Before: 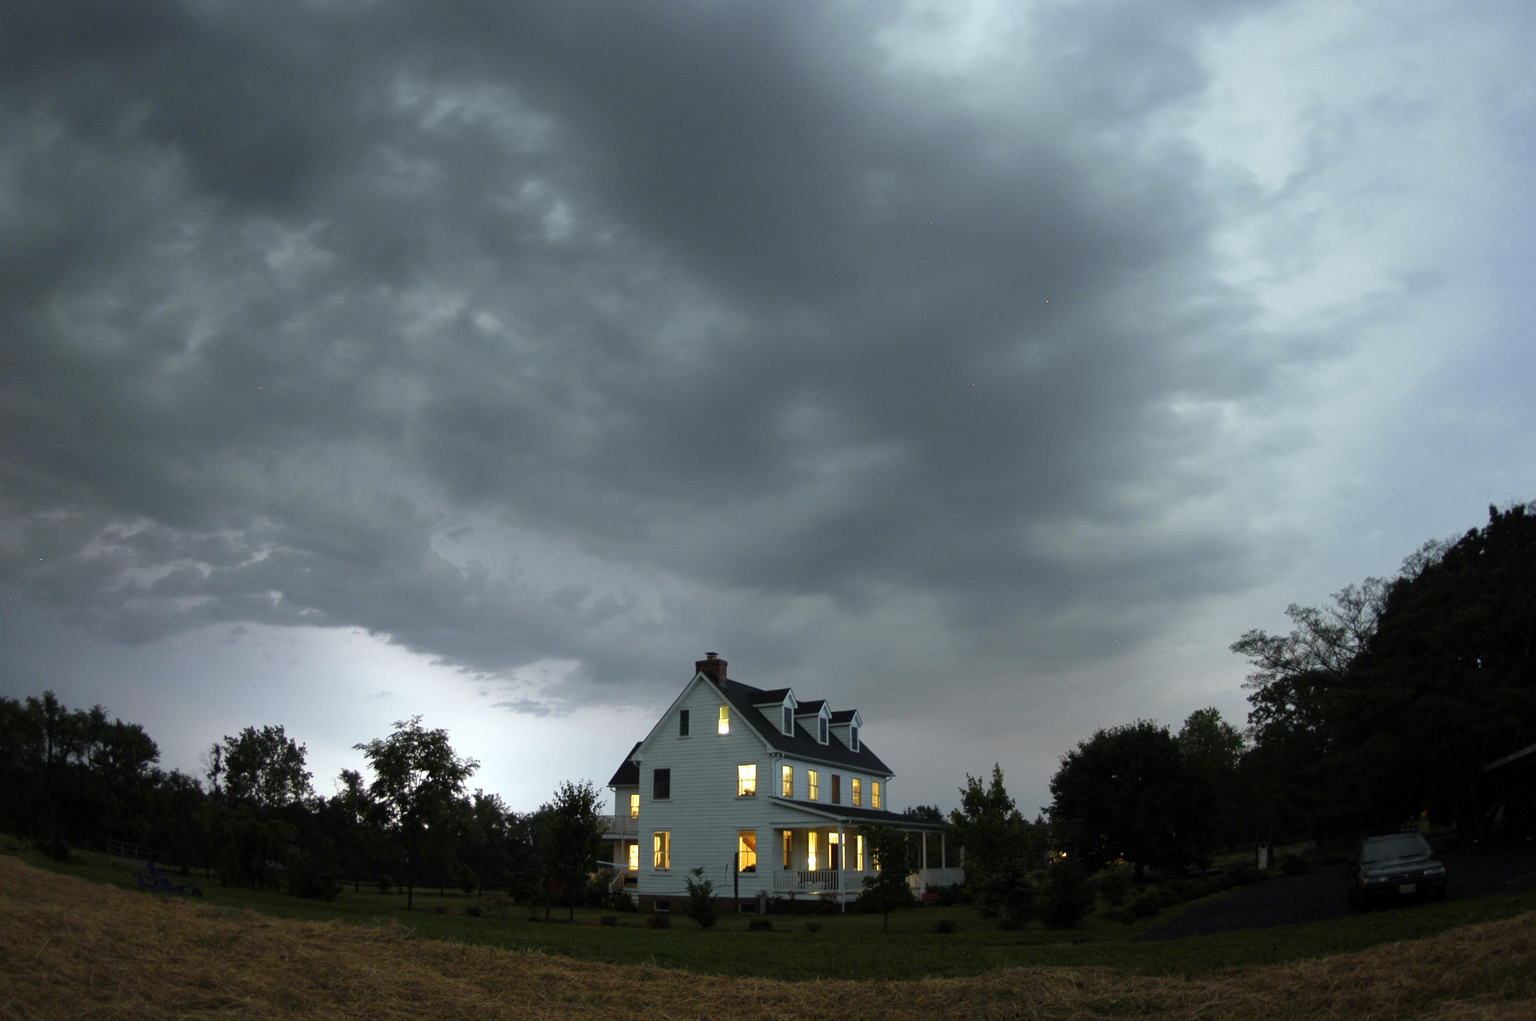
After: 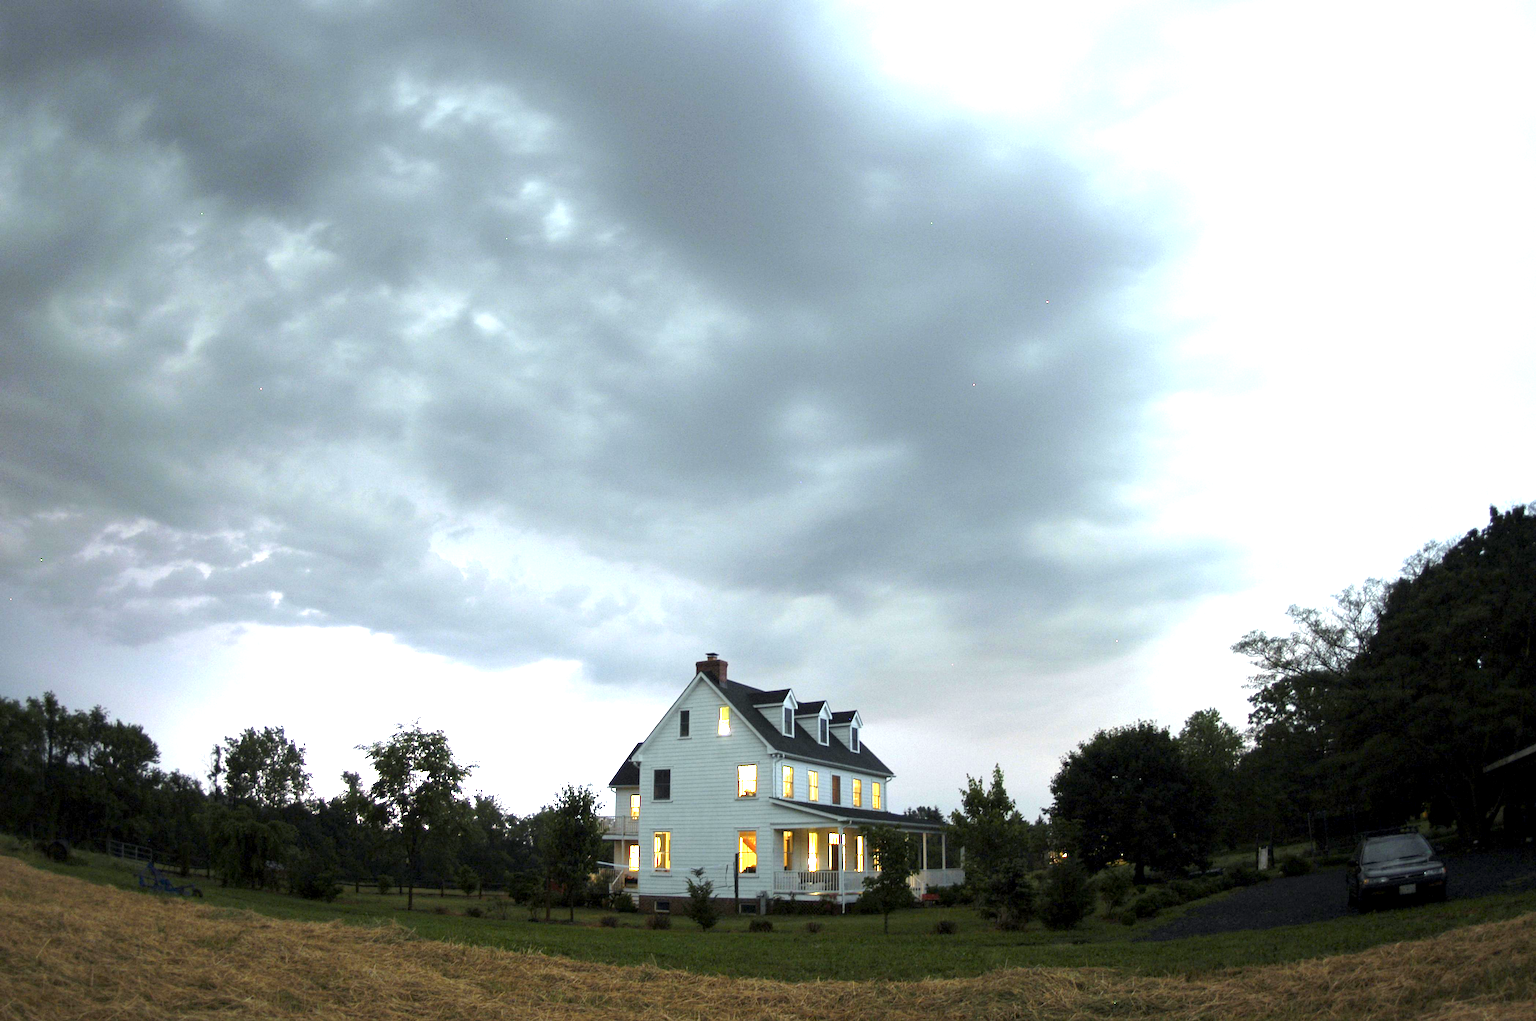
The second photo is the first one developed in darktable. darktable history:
sharpen: radius 1.458, amount 0.398, threshold 1.271
exposure: black level correction 0.001, exposure 1.719 EV, compensate exposure bias true, compensate highlight preservation false
